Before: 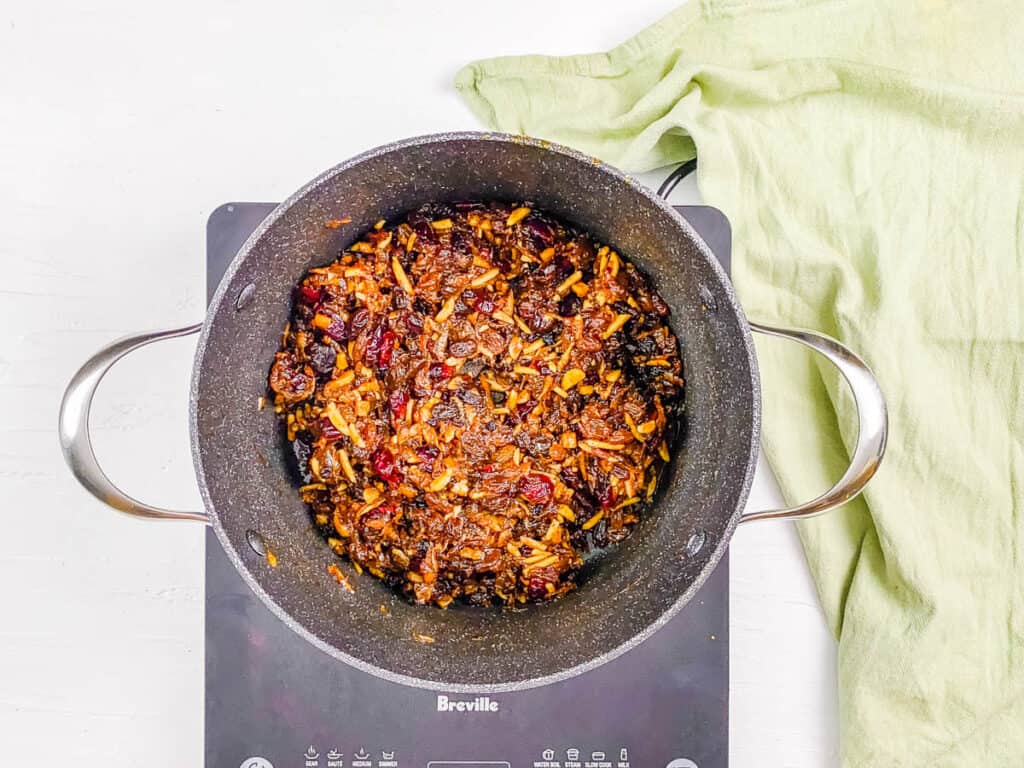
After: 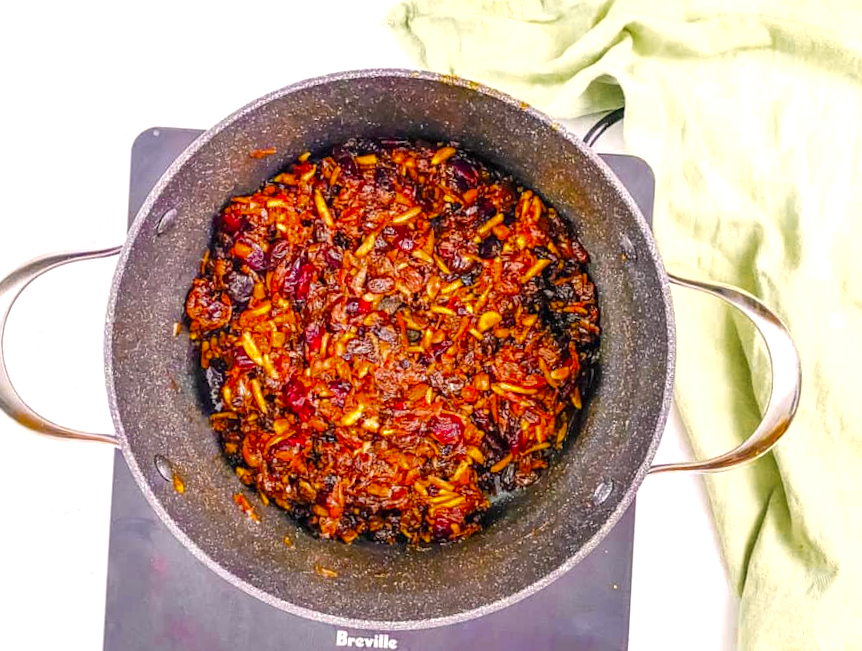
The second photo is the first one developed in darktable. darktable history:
color zones: curves: ch0 [(0.11, 0.396) (0.195, 0.36) (0.25, 0.5) (0.303, 0.412) (0.357, 0.544) (0.75, 0.5) (0.967, 0.328)]; ch1 [(0, 0.468) (0.112, 0.512) (0.202, 0.6) (0.25, 0.5) (0.307, 0.352) (0.357, 0.544) (0.75, 0.5) (0.963, 0.524)]
crop and rotate: angle -3.04°, left 5.375%, top 5.162%, right 4.616%, bottom 4.161%
exposure: exposure 0.558 EV, compensate highlight preservation false
color correction: highlights a* 3.4, highlights b* 2.01, saturation 1.16
